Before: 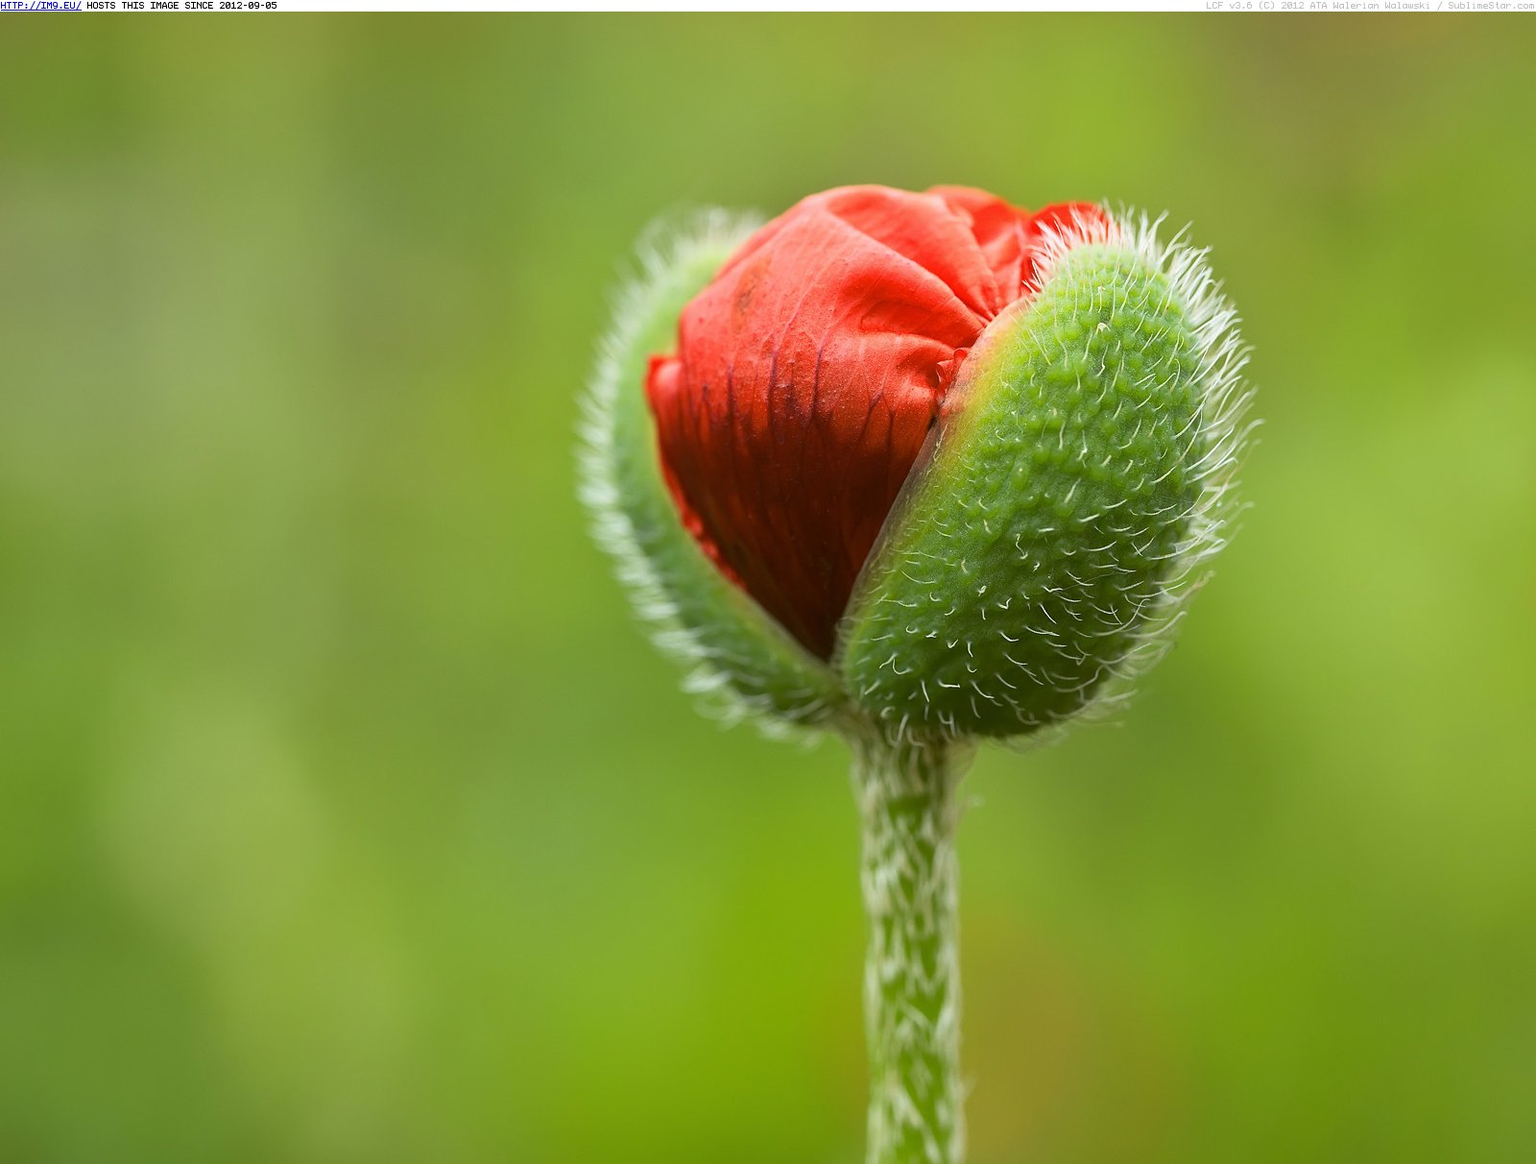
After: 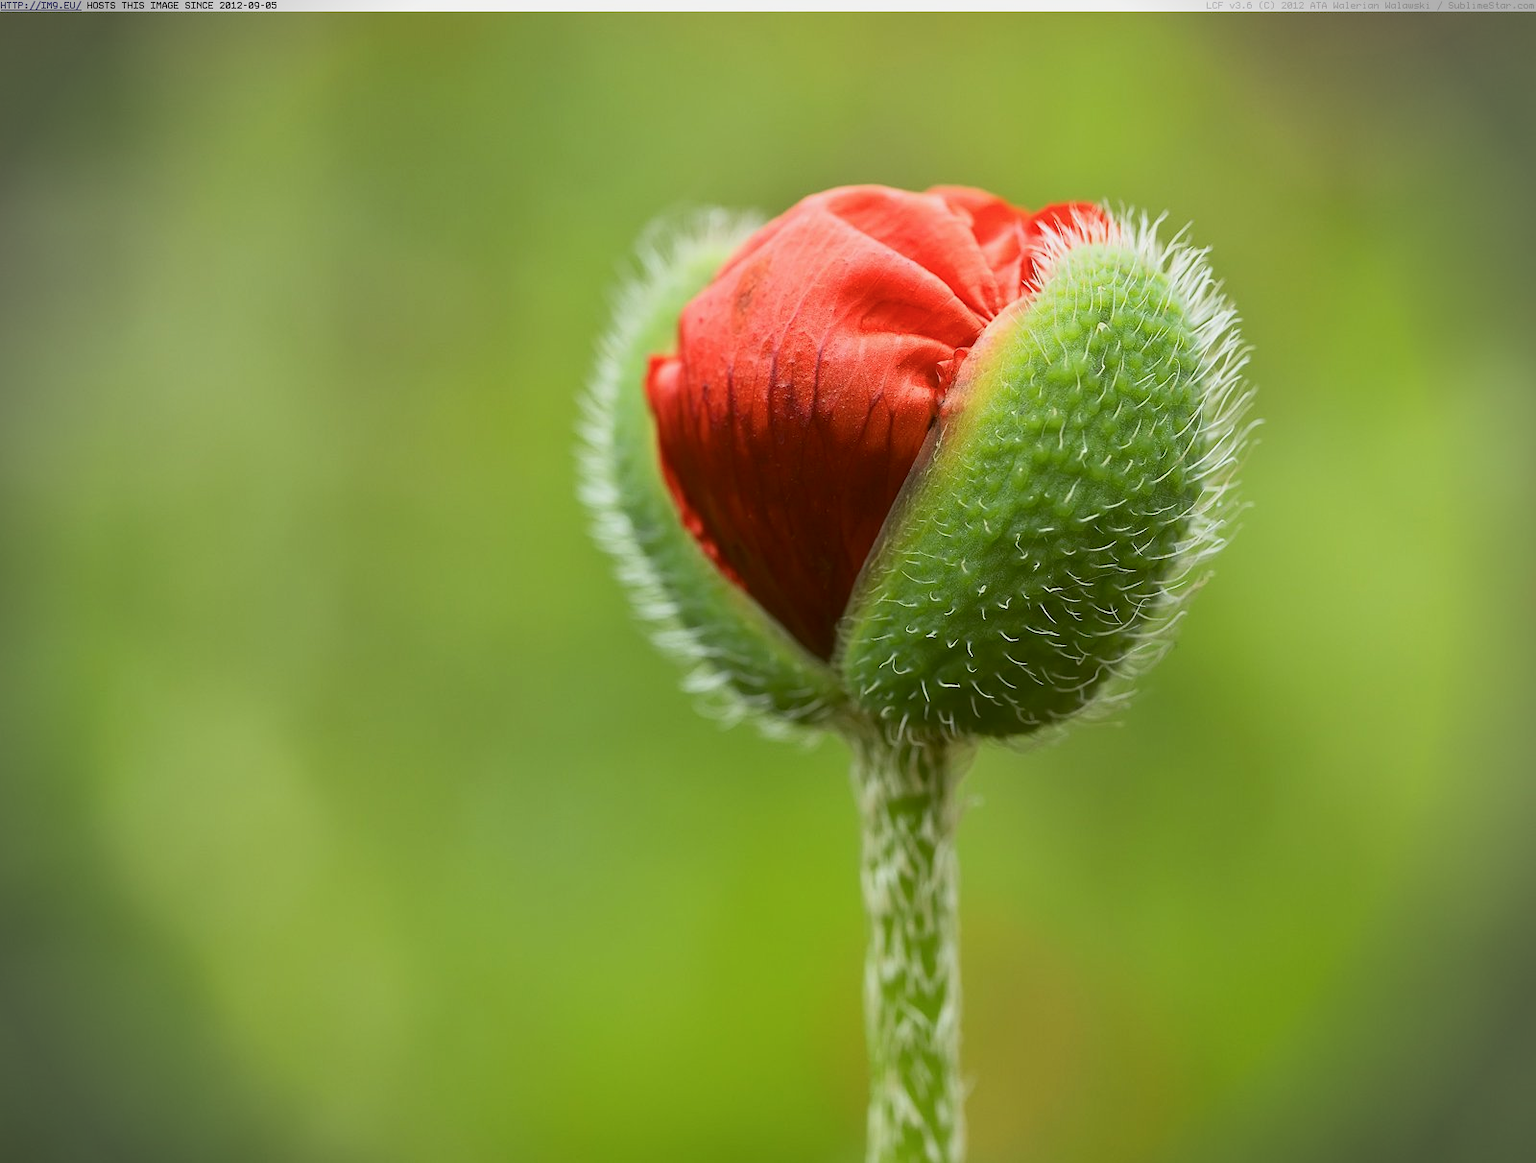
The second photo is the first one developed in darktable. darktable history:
vignetting: fall-off start 88.03%, fall-off radius 24.9%
contrast brightness saturation: contrast 0.14
exposure: compensate highlight preservation false
color balance rgb: contrast -10%
